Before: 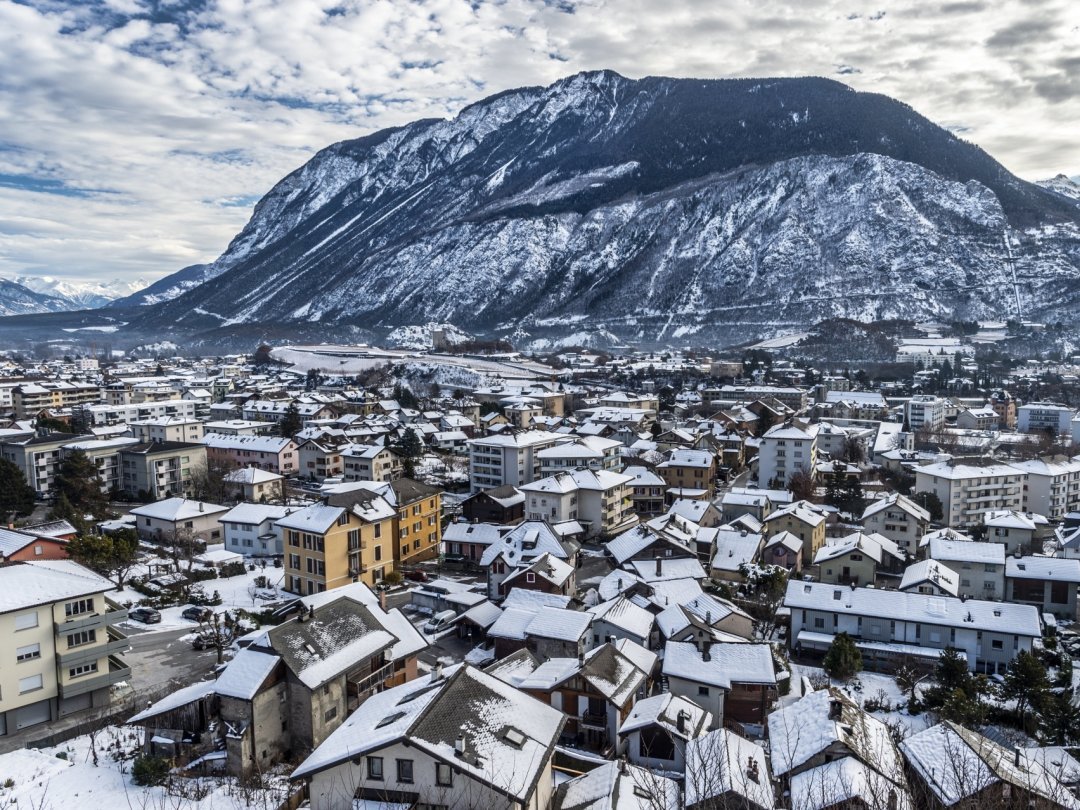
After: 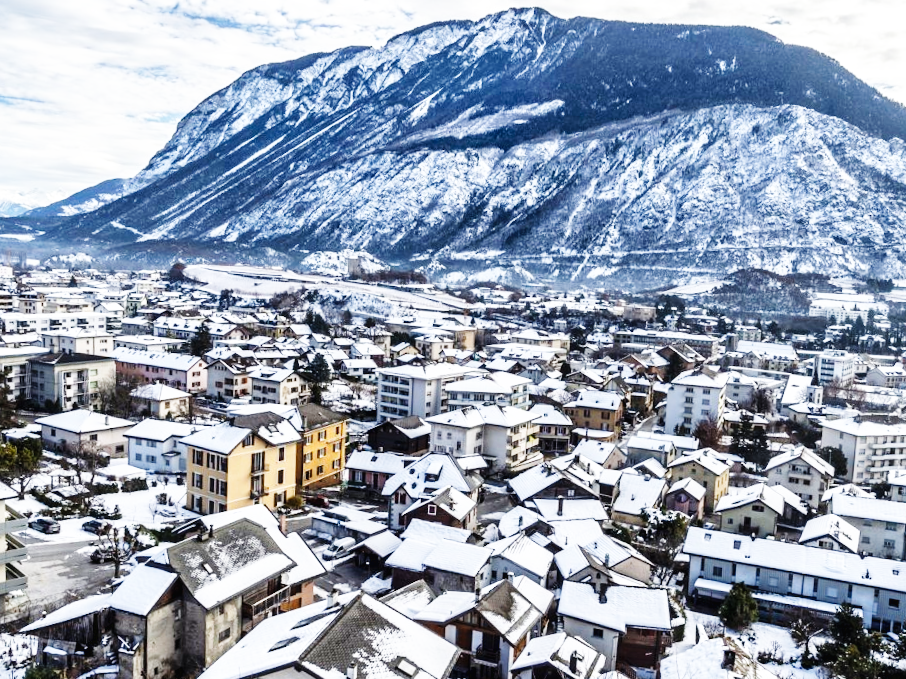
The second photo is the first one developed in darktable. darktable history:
base curve: curves: ch0 [(0, 0.003) (0.001, 0.002) (0.006, 0.004) (0.02, 0.022) (0.048, 0.086) (0.094, 0.234) (0.162, 0.431) (0.258, 0.629) (0.385, 0.8) (0.548, 0.918) (0.751, 0.988) (1, 1)], preserve colors none
crop and rotate: angle -3.27°, left 5.211%, top 5.211%, right 4.607%, bottom 4.607%
